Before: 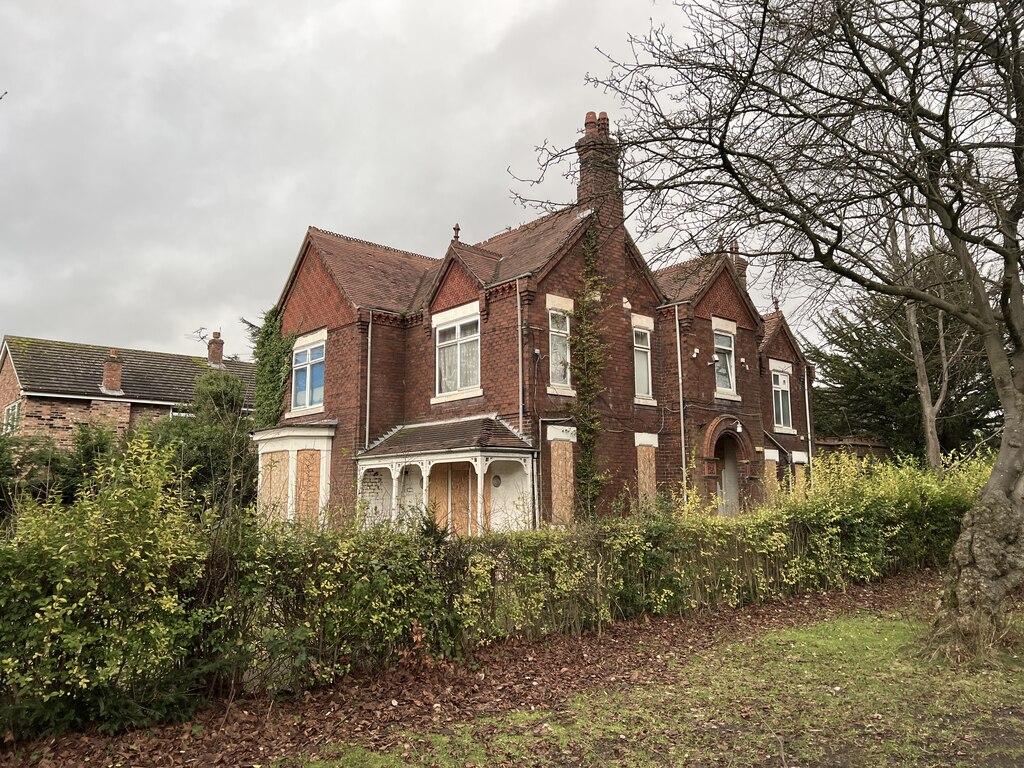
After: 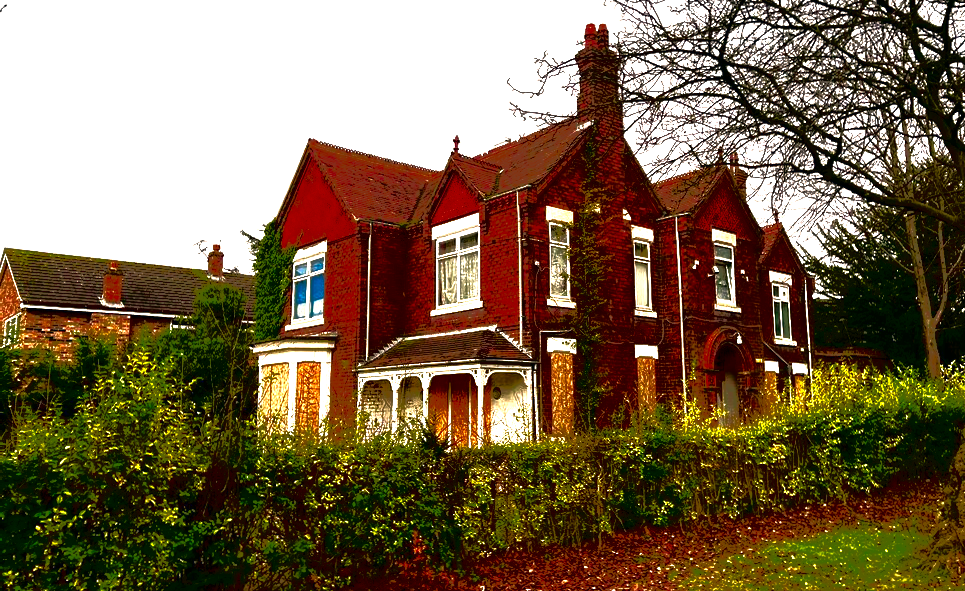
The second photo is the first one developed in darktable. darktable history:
crop and rotate: angle 0.083°, top 11.502%, right 5.515%, bottom 11.323%
color correction: highlights a* 5.37, highlights b* 5.31, shadows a* -4.49, shadows b* -5.25
exposure: black level correction 0, exposure 0.875 EV, compensate exposure bias true, compensate highlight preservation false
tone equalizer: -7 EV -0.59 EV, -6 EV 0.973 EV, -5 EV -0.428 EV, -4 EV 0.412 EV, -3 EV 0.427 EV, -2 EV 0.16 EV, -1 EV -0.128 EV, +0 EV -0.386 EV, edges refinement/feathering 500, mask exposure compensation -1.57 EV, preserve details no
contrast brightness saturation: brightness -0.999, saturation 0.985
